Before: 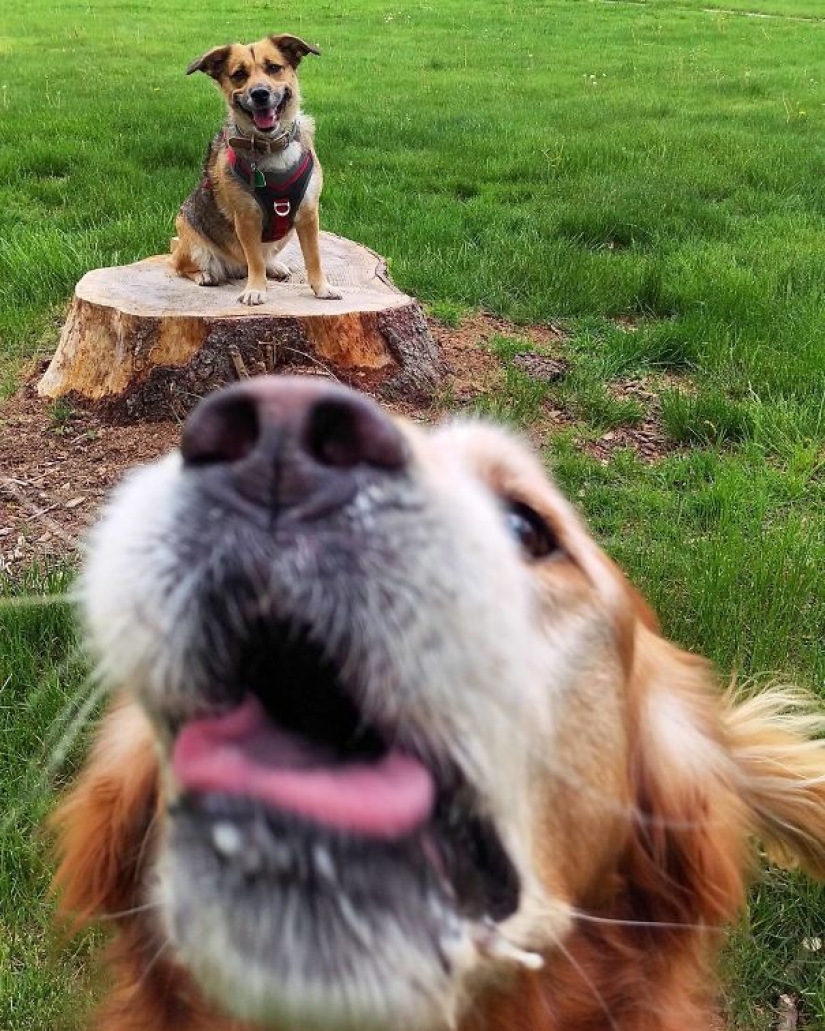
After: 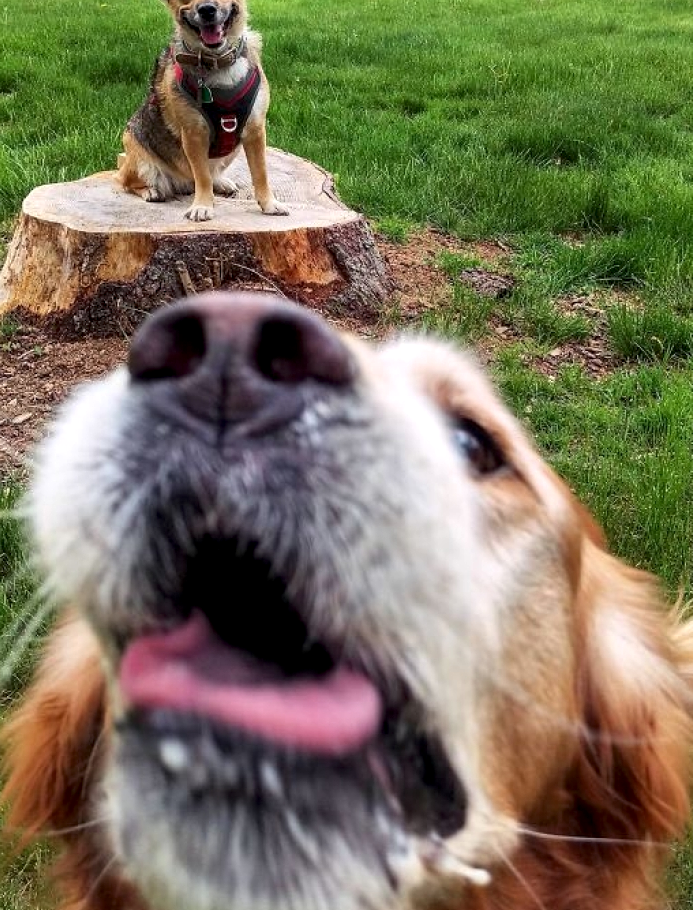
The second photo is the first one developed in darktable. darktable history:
crop: left 6.446%, top 8.188%, right 9.538%, bottom 3.548%
local contrast: highlights 83%, shadows 81%
